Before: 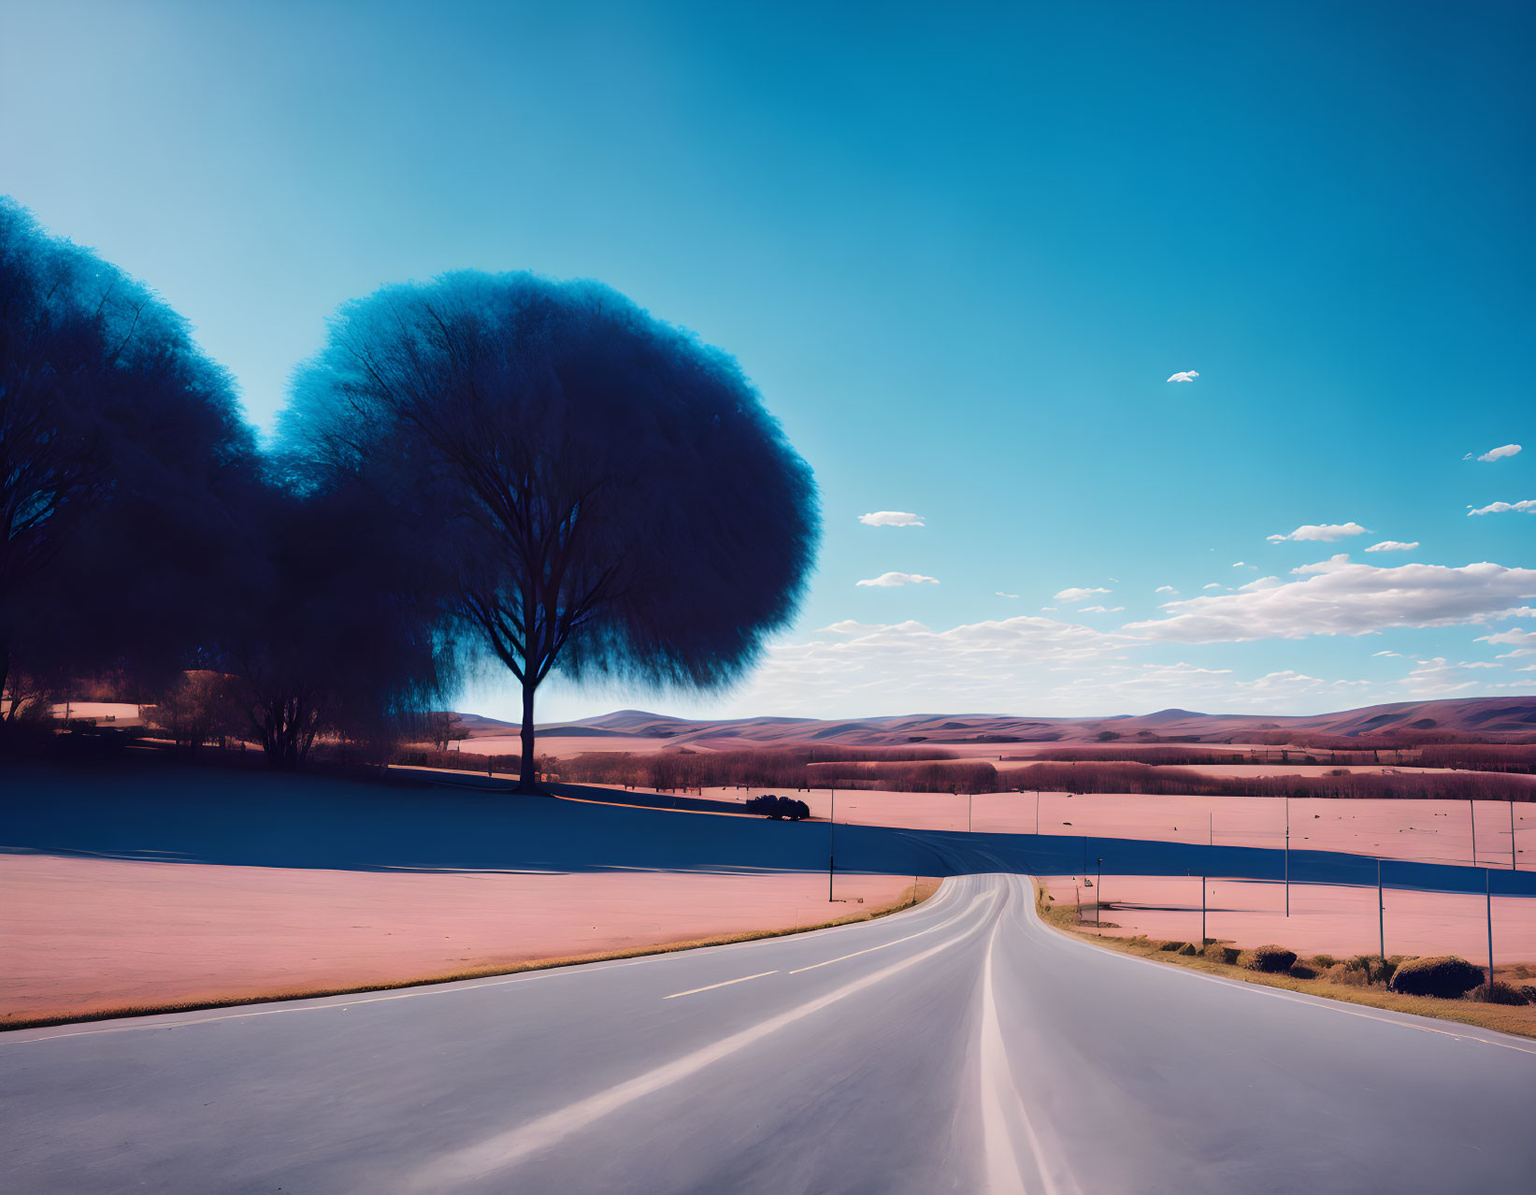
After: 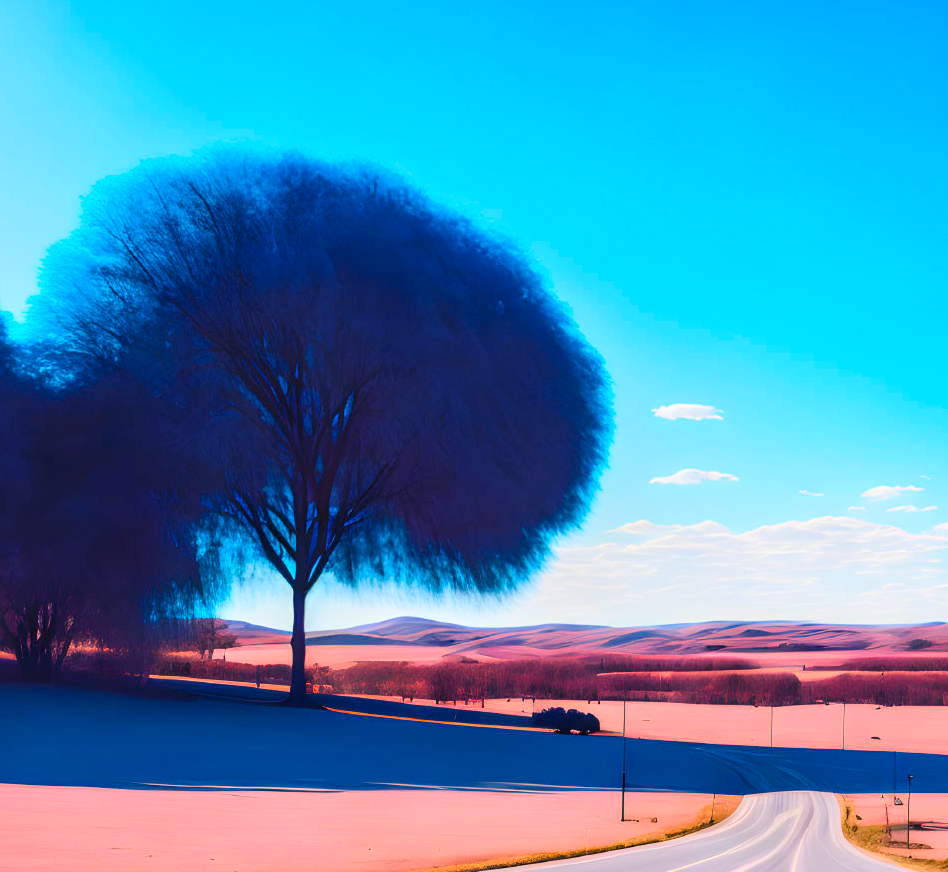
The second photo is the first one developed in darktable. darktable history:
local contrast: on, module defaults
contrast brightness saturation: contrast 0.2, brightness 0.2, saturation 0.8
crop: left 16.202%, top 11.208%, right 26.045%, bottom 20.557%
